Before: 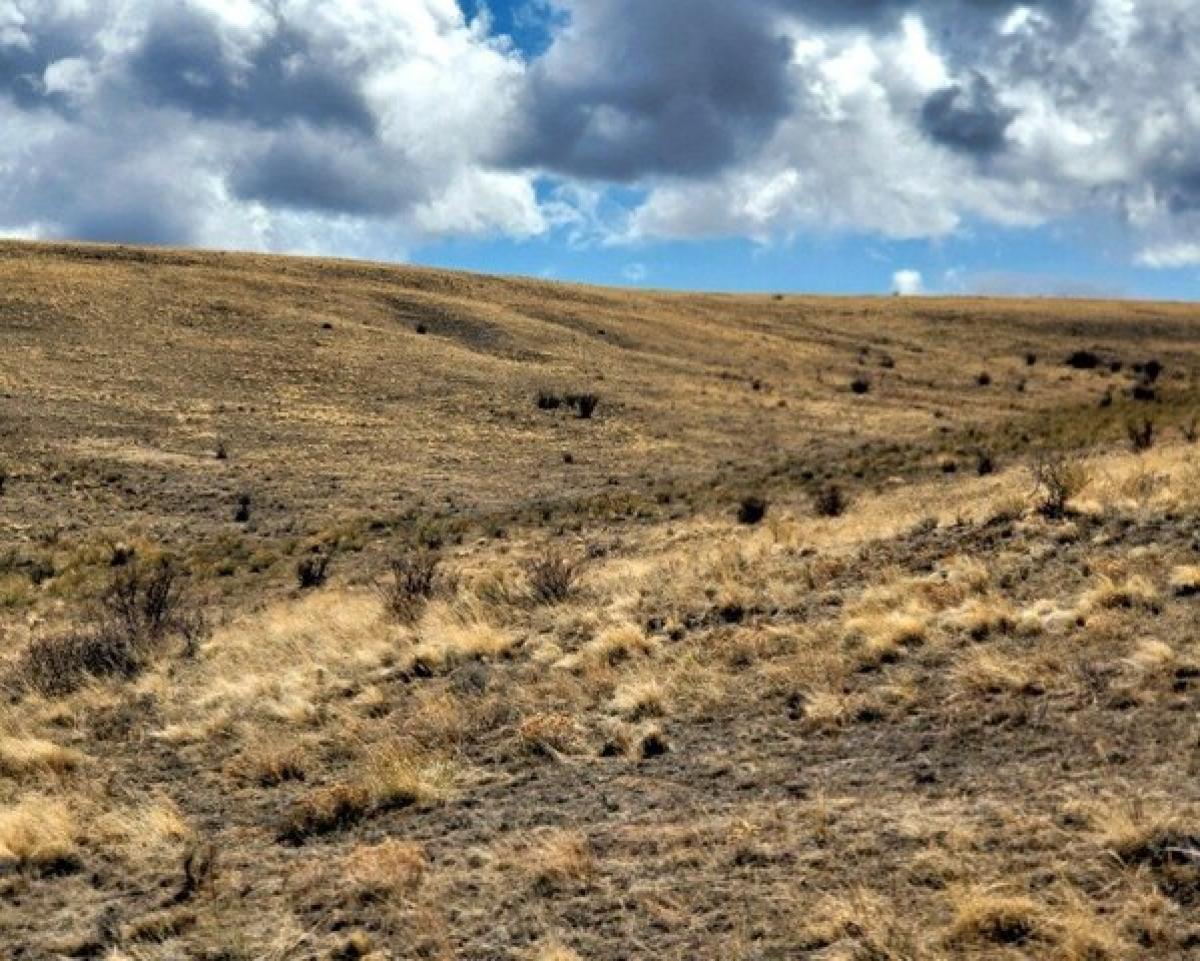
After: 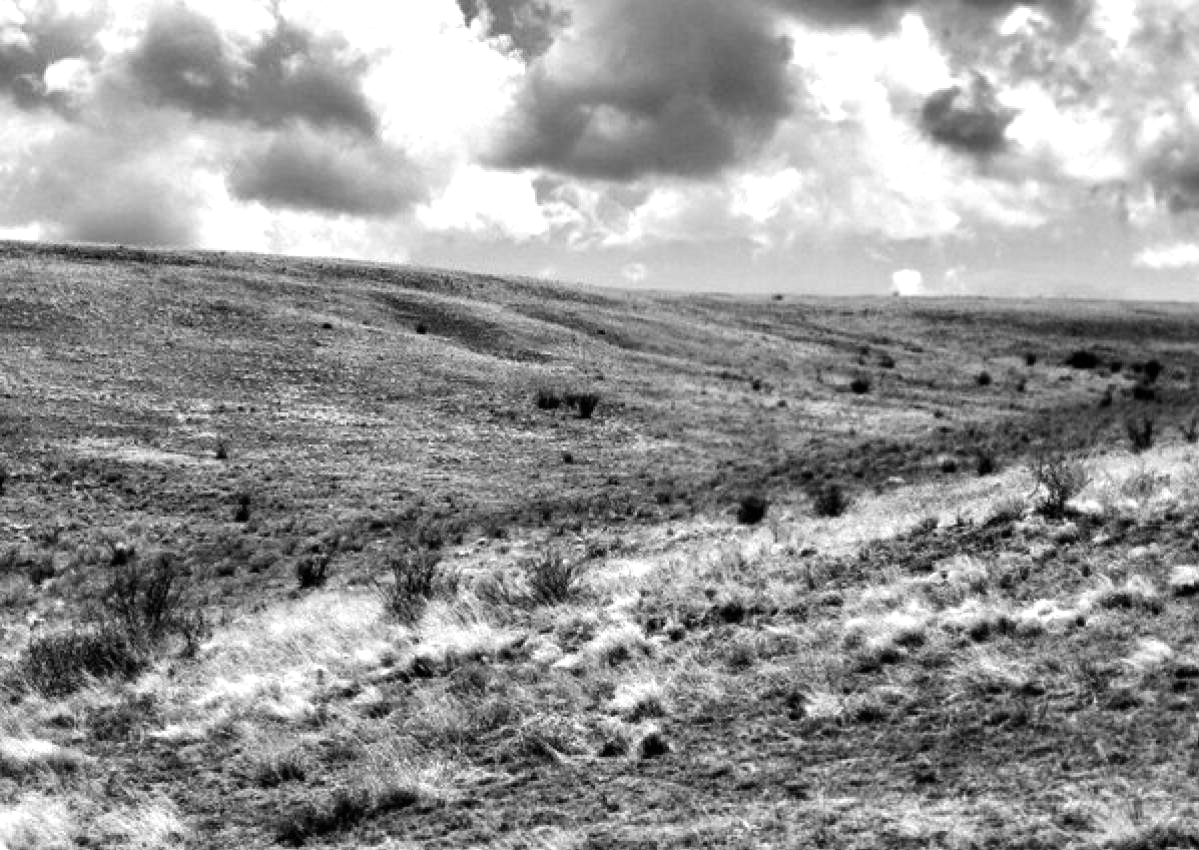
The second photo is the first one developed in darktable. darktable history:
tone equalizer: -8 EV -0.75 EV, -7 EV -0.7 EV, -6 EV -0.6 EV, -5 EV -0.4 EV, -3 EV 0.4 EV, -2 EV 0.6 EV, -1 EV 0.7 EV, +0 EV 0.75 EV, edges refinement/feathering 500, mask exposure compensation -1.57 EV, preserve details no
crop and rotate: top 0%, bottom 11.49%
color contrast: green-magenta contrast 0, blue-yellow contrast 0
